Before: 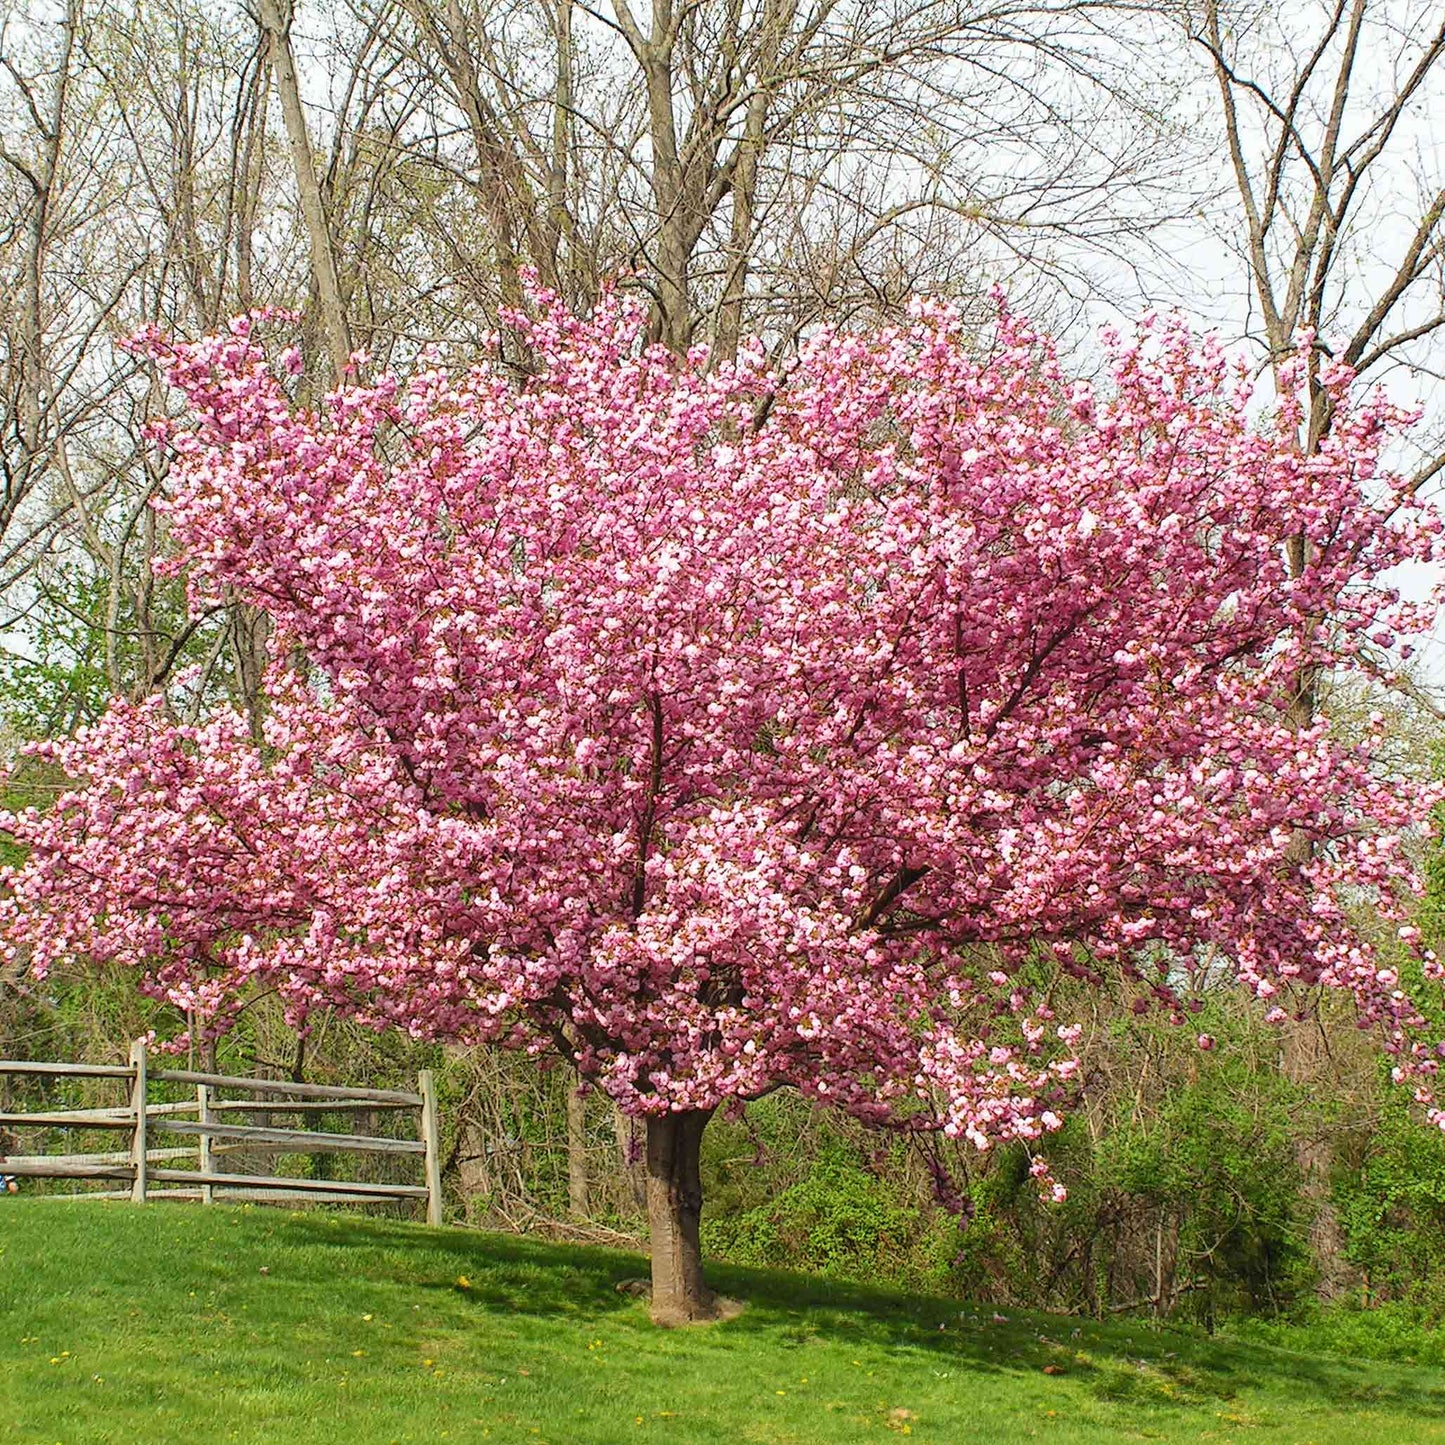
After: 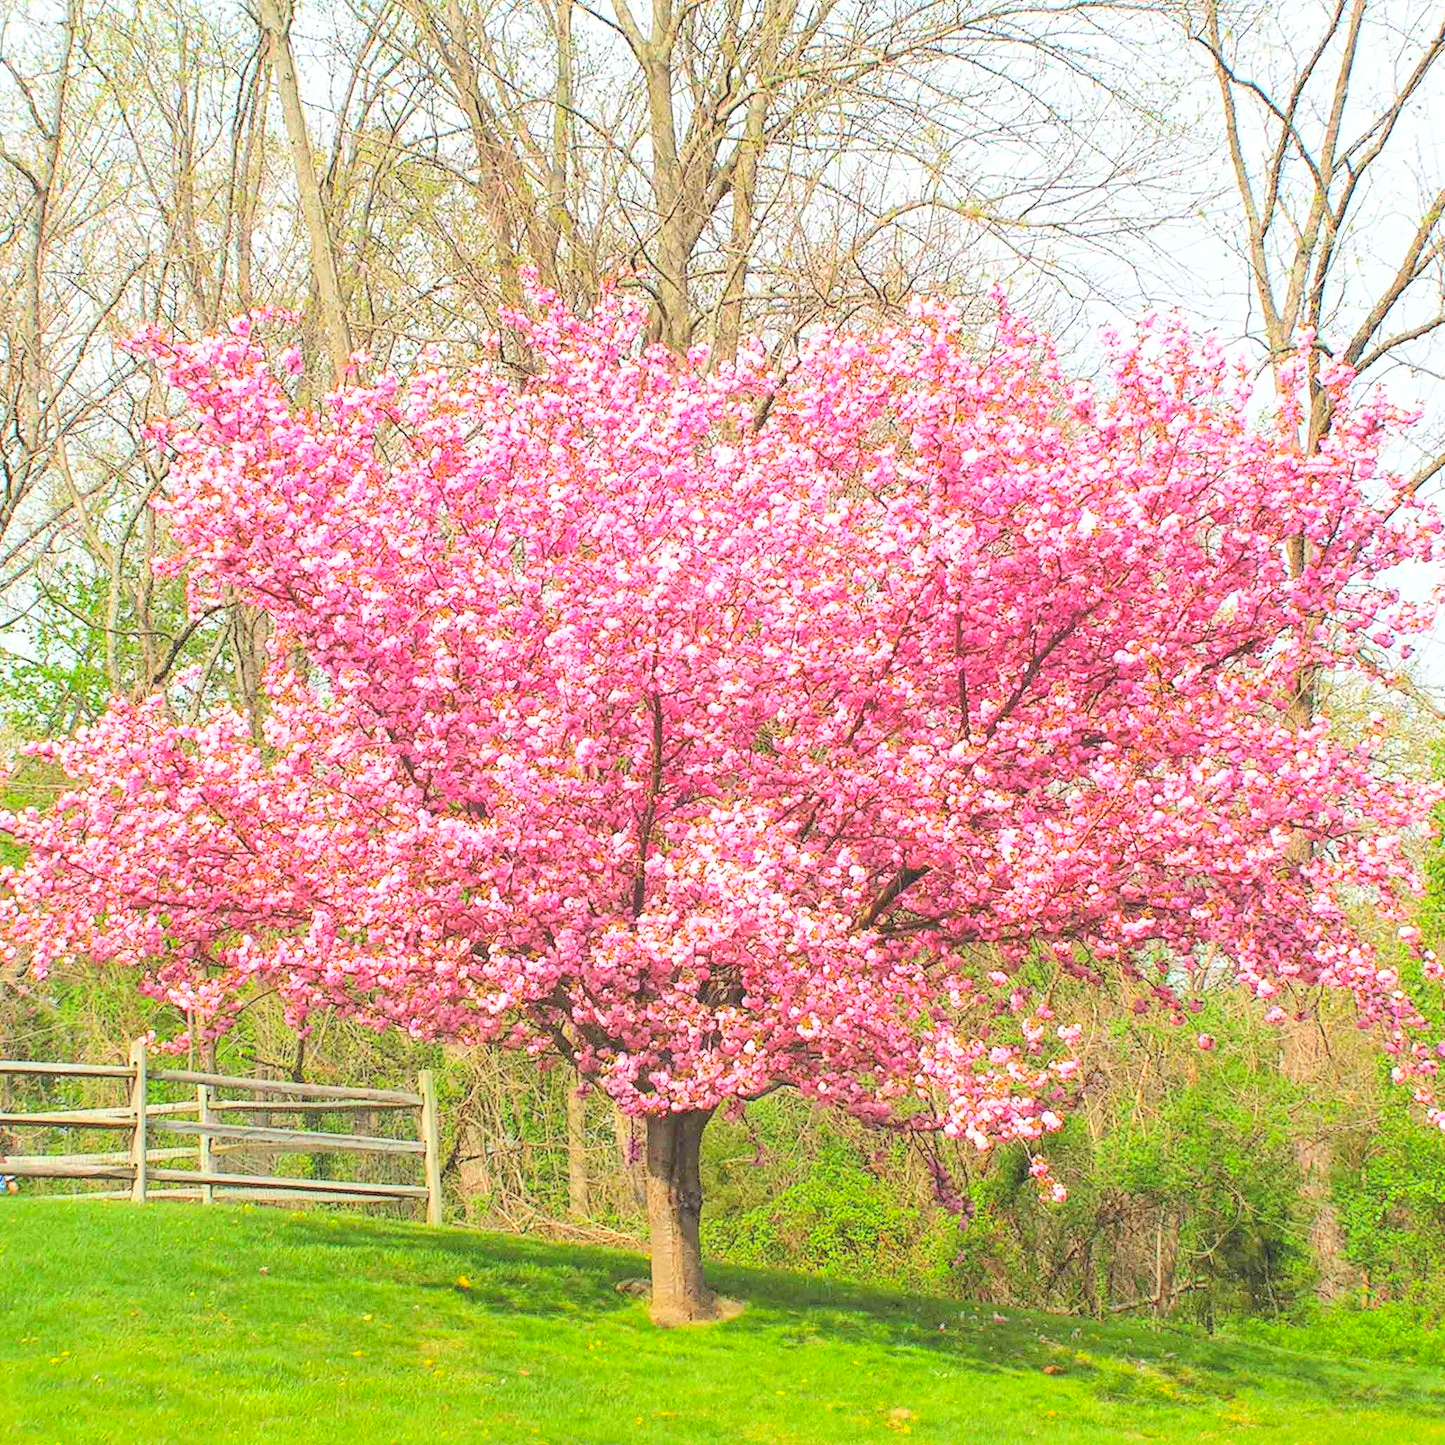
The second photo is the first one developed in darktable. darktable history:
local contrast: highlights 100%, shadows 100%, detail 120%, midtone range 0.2
contrast brightness saturation: saturation -0.05
global tonemap: drago (0.7, 100)
exposure: exposure 2.04 EV, compensate highlight preservation false
